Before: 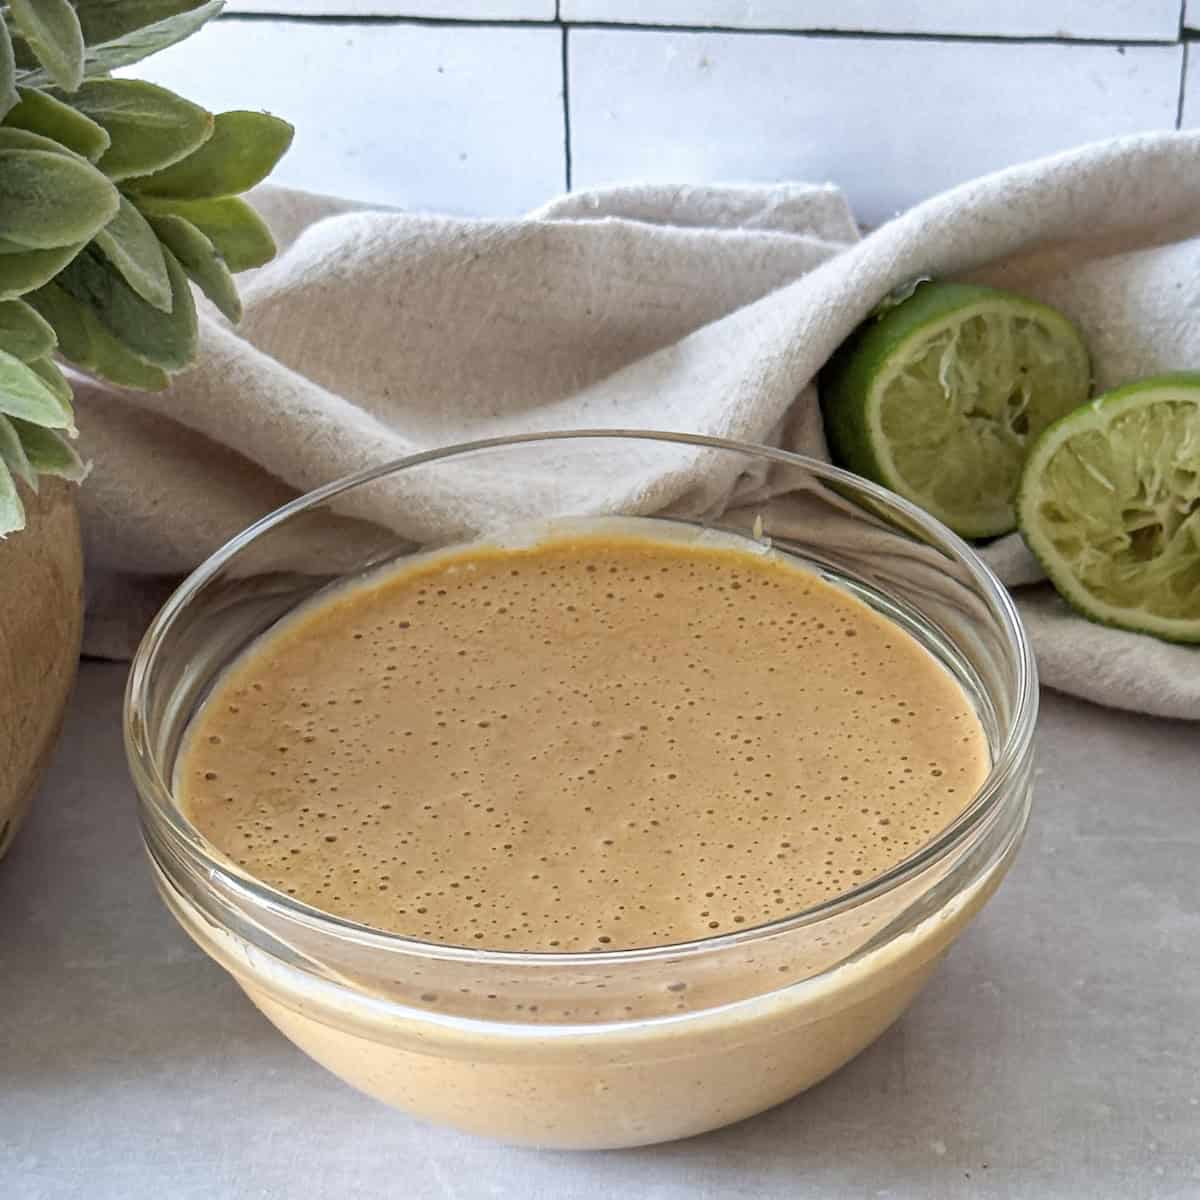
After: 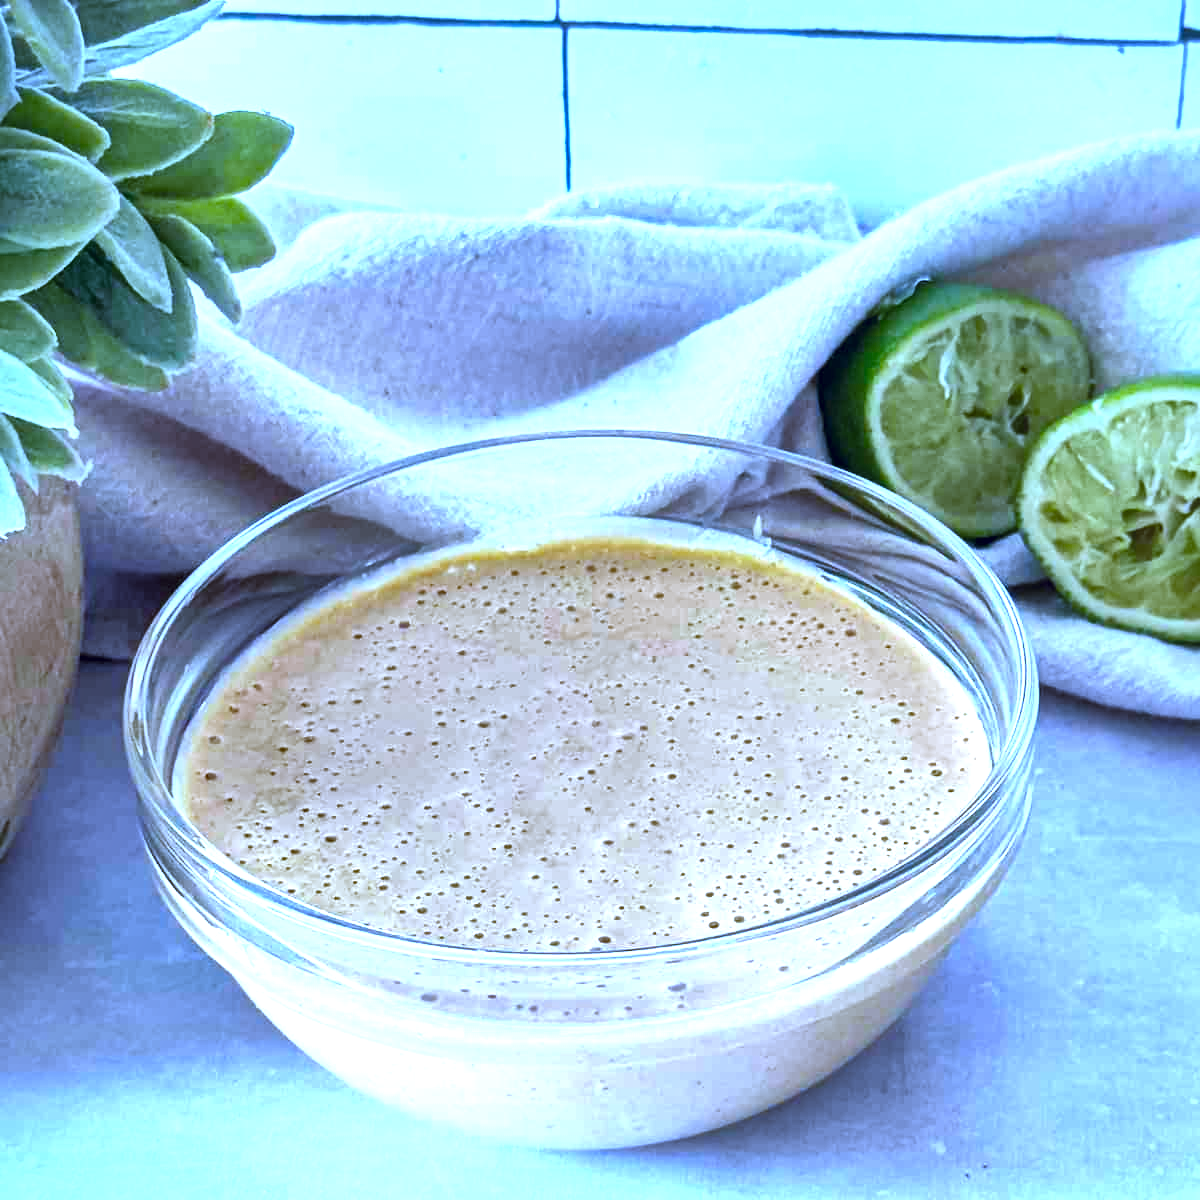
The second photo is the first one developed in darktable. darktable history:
white balance: red 0.766, blue 1.537
color balance rgb: shadows lift › hue 87.51°, highlights gain › chroma 1.35%, highlights gain › hue 55.1°, global offset › chroma 0.13%, global offset › hue 253.66°, perceptual saturation grading › global saturation 16.38%
exposure: black level correction -0.002, exposure 1.115 EV, compensate highlight preservation false
local contrast: mode bilateral grid, contrast 100, coarseness 100, detail 165%, midtone range 0.2
